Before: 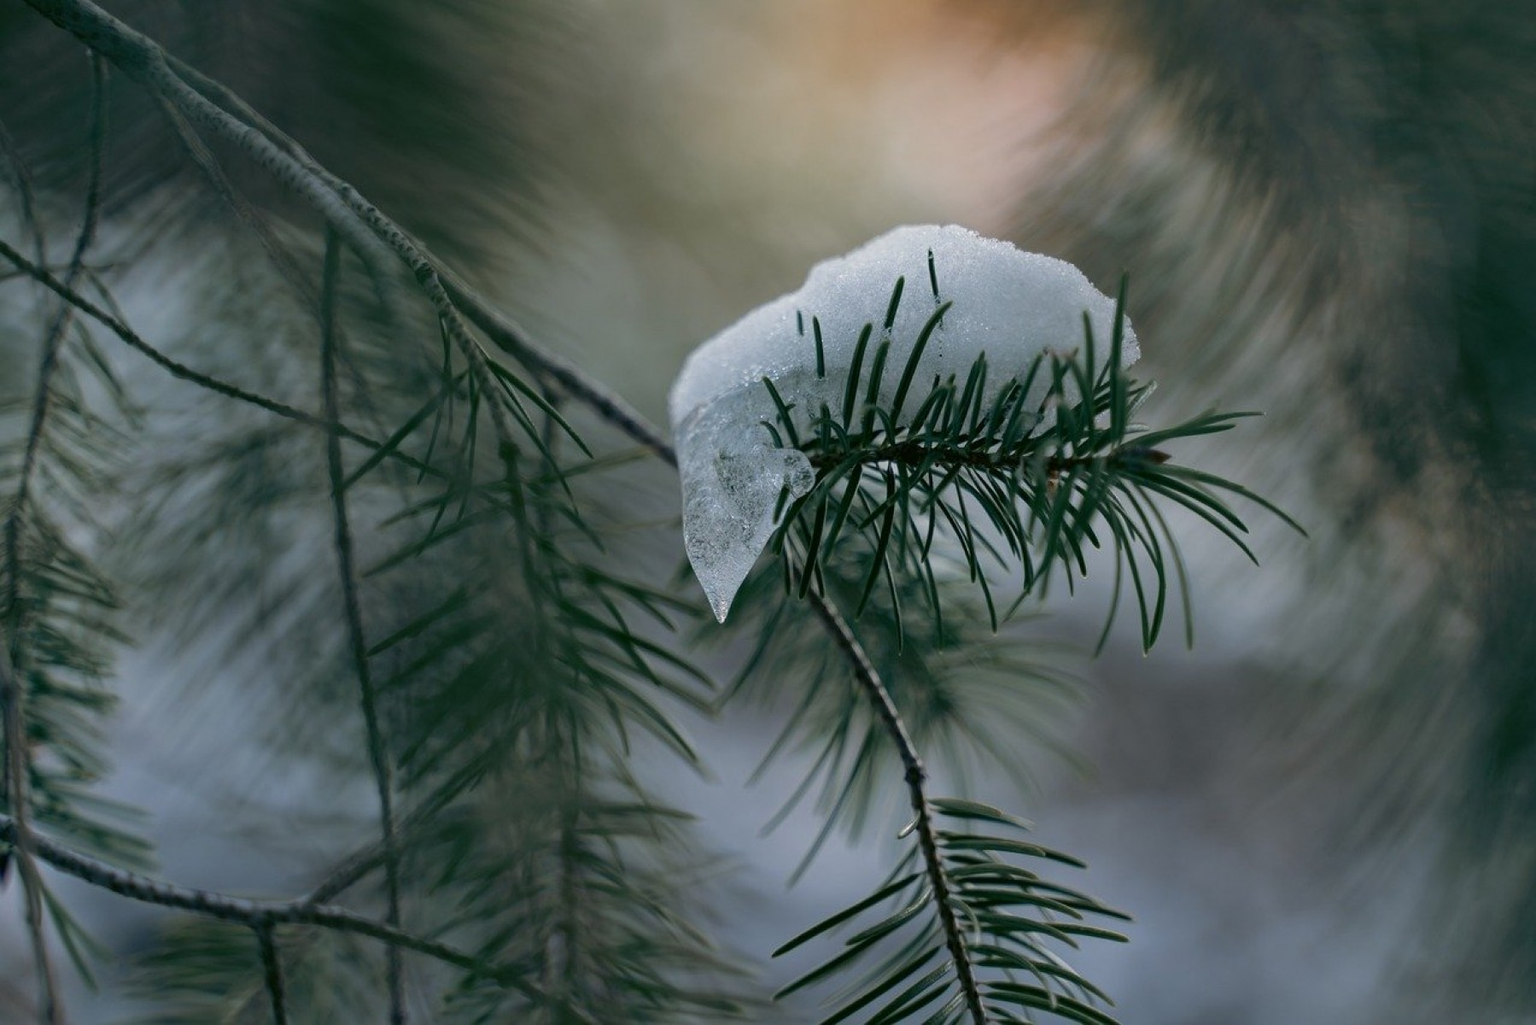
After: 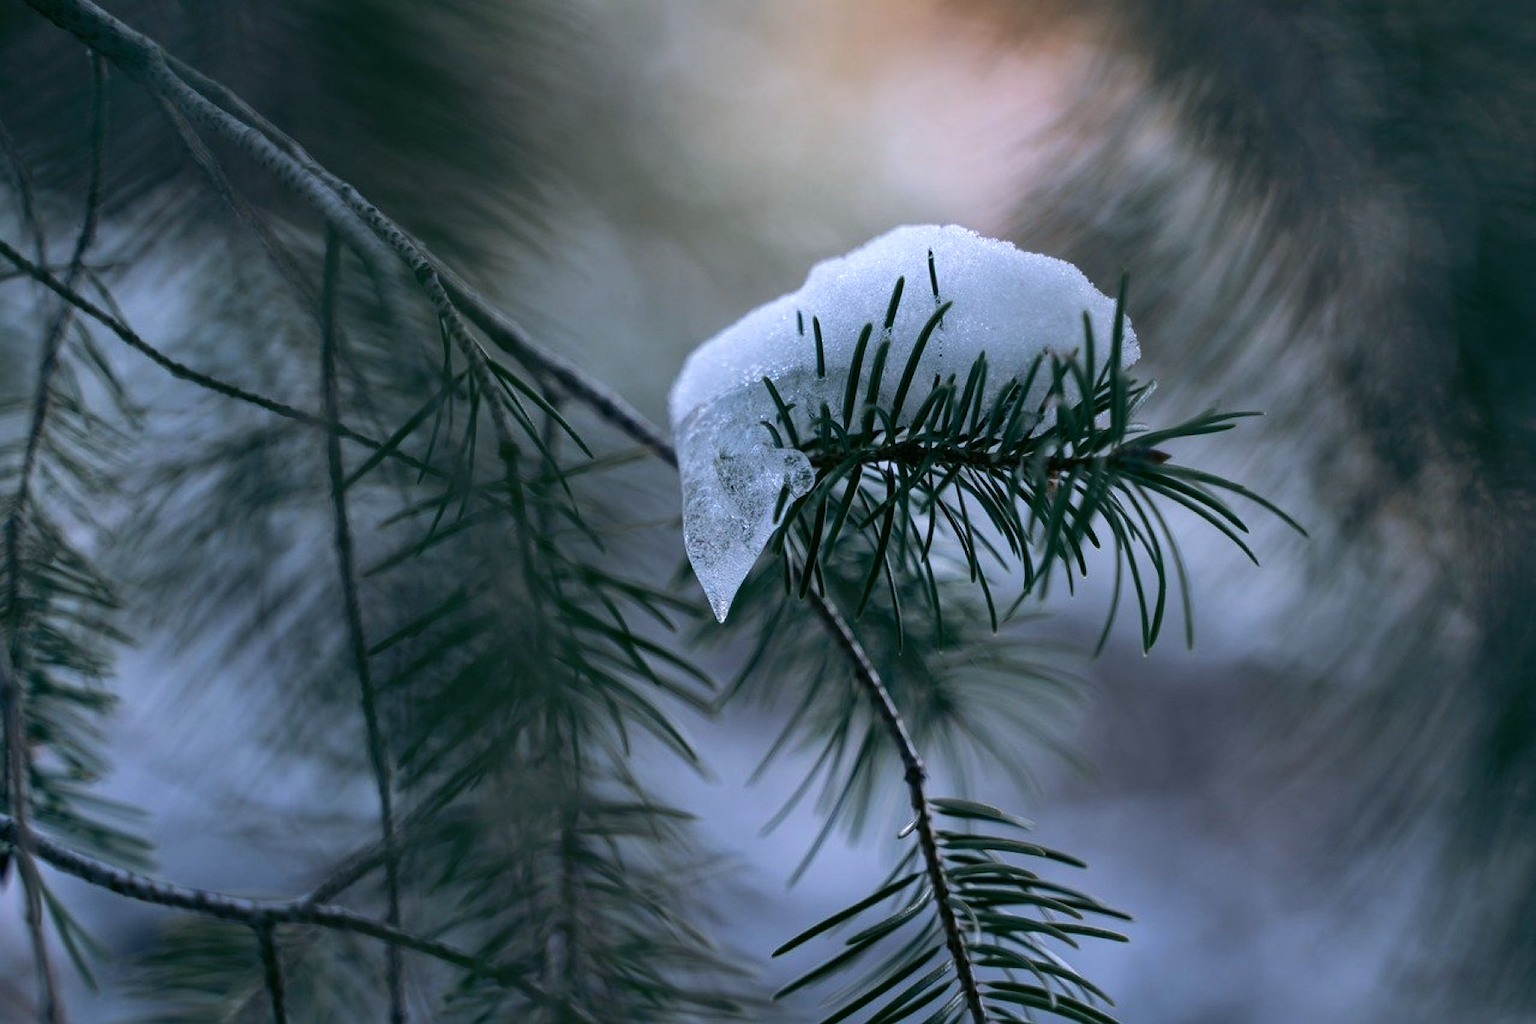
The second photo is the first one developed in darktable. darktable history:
white balance: red 1, blue 1
color calibration: illuminant custom, x 0.373, y 0.388, temperature 4269.97 K
tone equalizer: -8 EV -0.417 EV, -7 EV -0.389 EV, -6 EV -0.333 EV, -5 EV -0.222 EV, -3 EV 0.222 EV, -2 EV 0.333 EV, -1 EV 0.389 EV, +0 EV 0.417 EV, edges refinement/feathering 500, mask exposure compensation -1.57 EV, preserve details no
